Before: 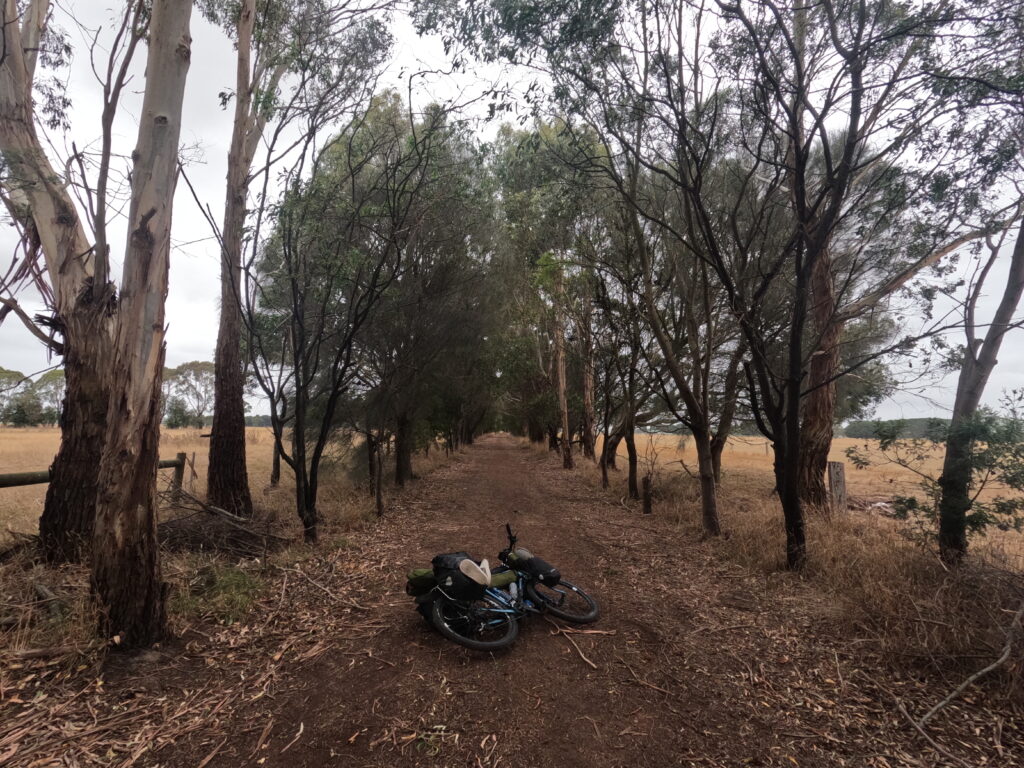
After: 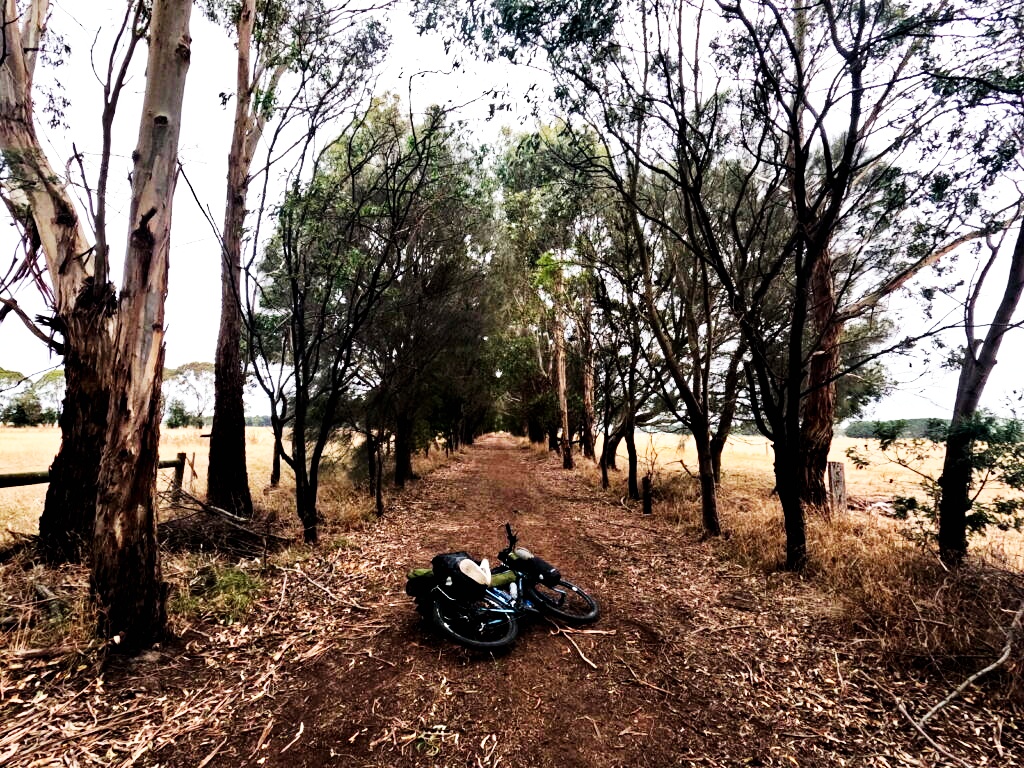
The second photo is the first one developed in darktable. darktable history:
haze removal: compatibility mode true, adaptive false
contrast equalizer: octaves 7, y [[0.6 ×6], [0.55 ×6], [0 ×6], [0 ×6], [0 ×6]]
exposure: black level correction 0.001, compensate highlight preservation false
base curve: curves: ch0 [(0, 0) (0.007, 0.004) (0.027, 0.03) (0.046, 0.07) (0.207, 0.54) (0.442, 0.872) (0.673, 0.972) (1, 1)], preserve colors none
tone equalizer: edges refinement/feathering 500, mask exposure compensation -1.57 EV, preserve details no
